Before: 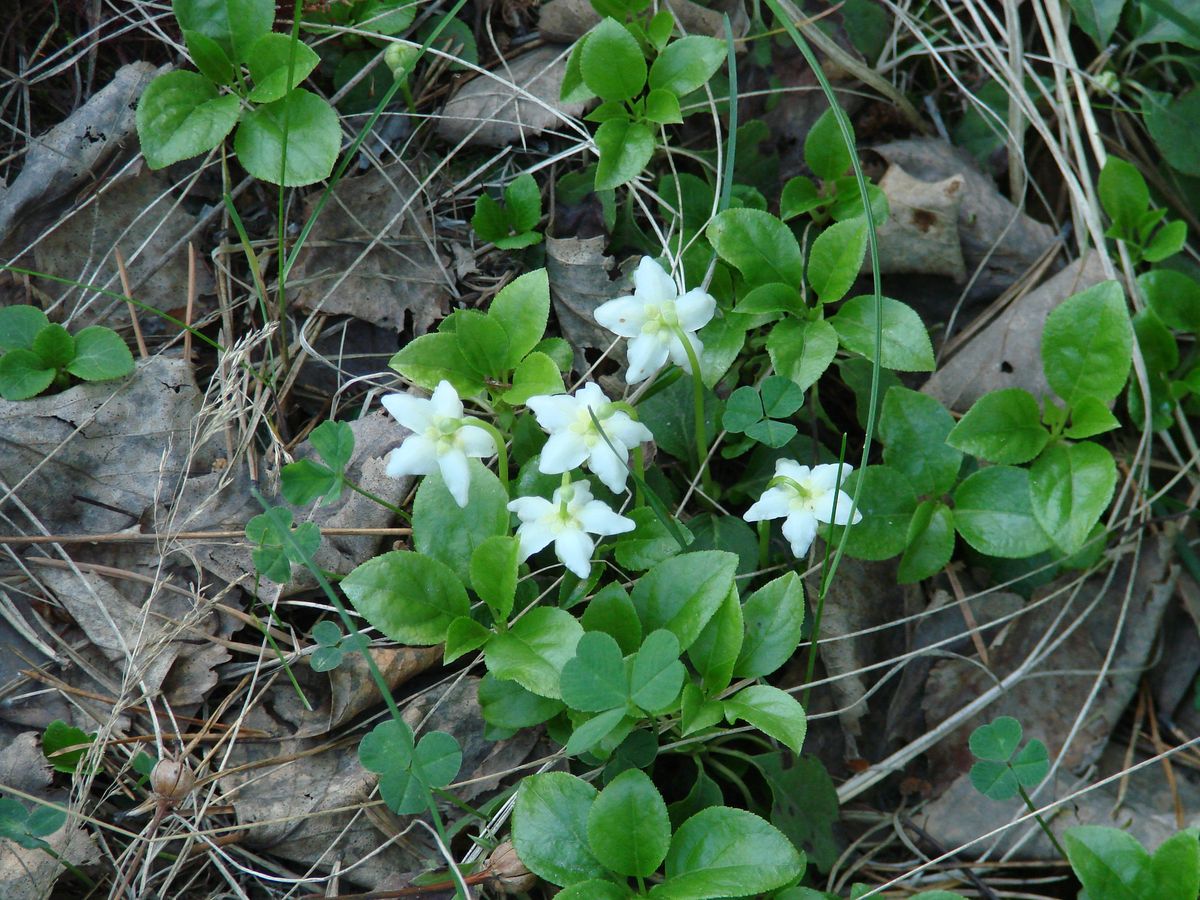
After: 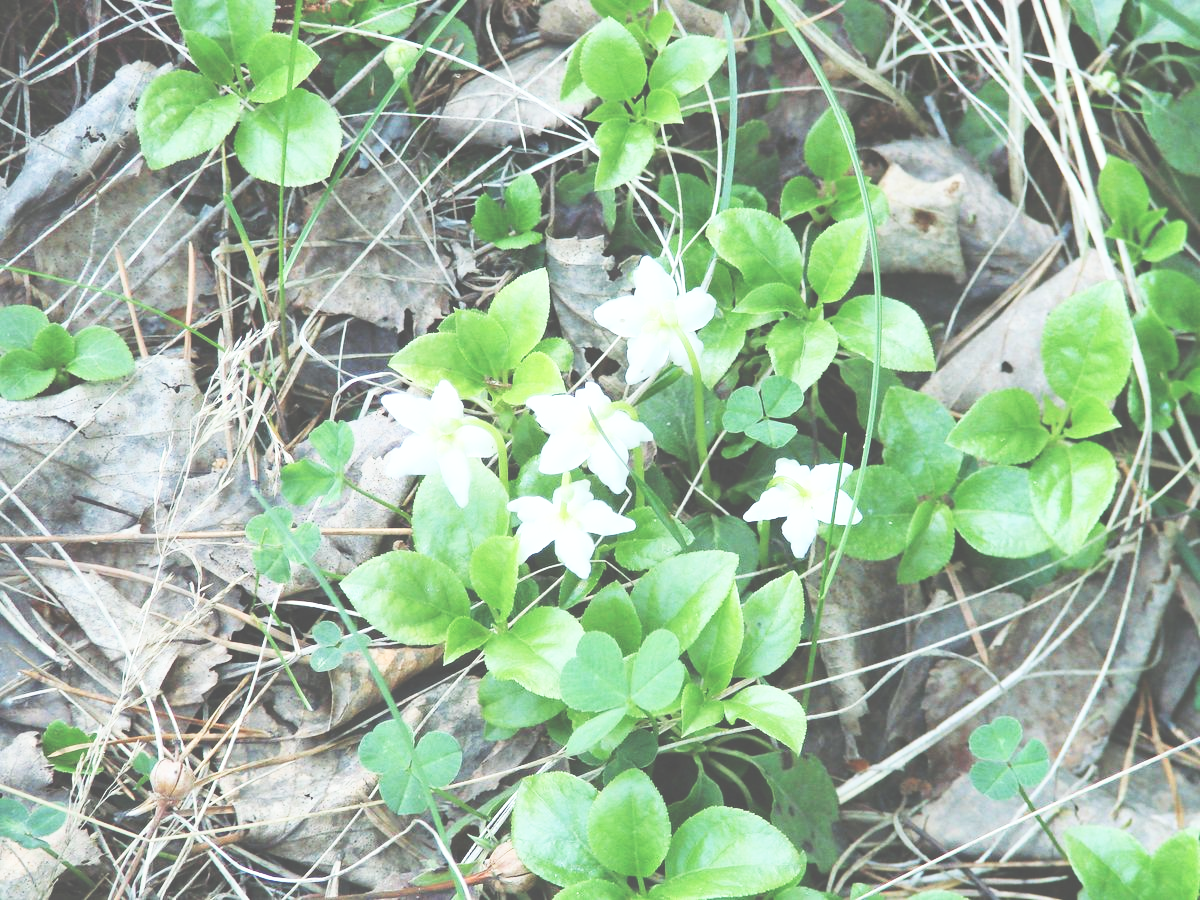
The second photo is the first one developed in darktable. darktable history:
exposure: black level correction -0.042, exposure 0.06 EV, compensate exposure bias true, compensate highlight preservation false
tone curve: curves: ch0 [(0, 0) (0.003, 0.019) (0.011, 0.022) (0.025, 0.03) (0.044, 0.049) (0.069, 0.08) (0.1, 0.111) (0.136, 0.144) (0.177, 0.189) (0.224, 0.23) (0.277, 0.285) (0.335, 0.356) (0.399, 0.428) (0.468, 0.511) (0.543, 0.597) (0.623, 0.682) (0.709, 0.773) (0.801, 0.865) (0.898, 0.945) (1, 1)], color space Lab, independent channels, preserve colors none
base curve: curves: ch0 [(0, 0.003) (0.001, 0.002) (0.006, 0.004) (0.02, 0.022) (0.048, 0.086) (0.094, 0.234) (0.162, 0.431) (0.258, 0.629) (0.385, 0.8) (0.548, 0.918) (0.751, 0.988) (1, 1)], preserve colors none
